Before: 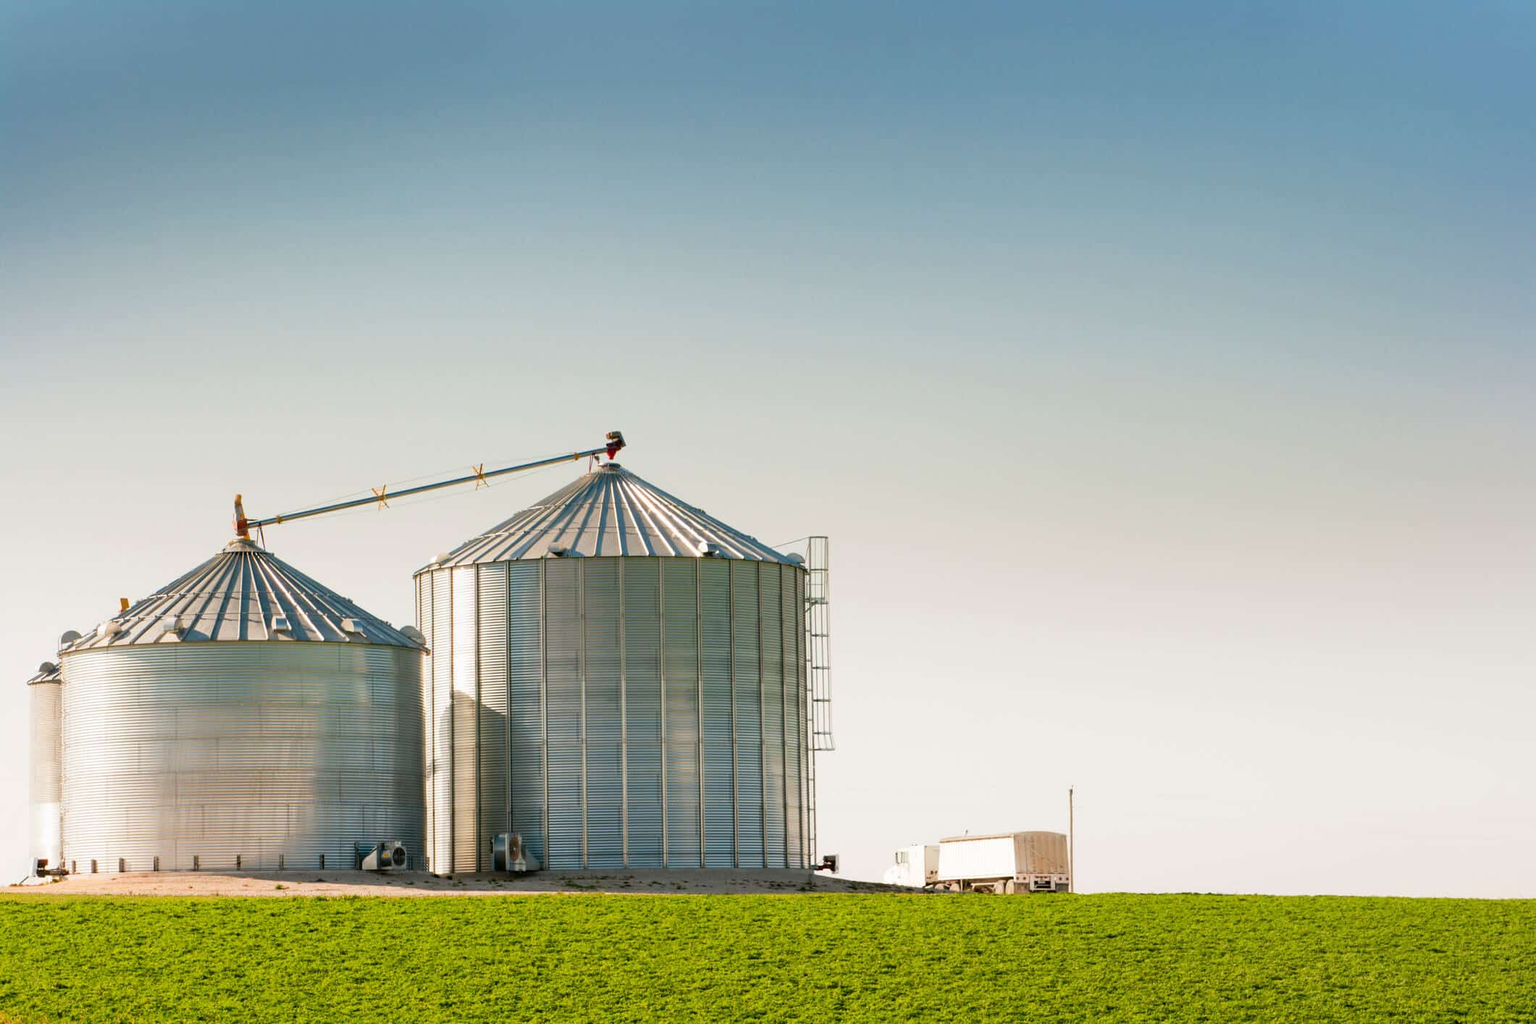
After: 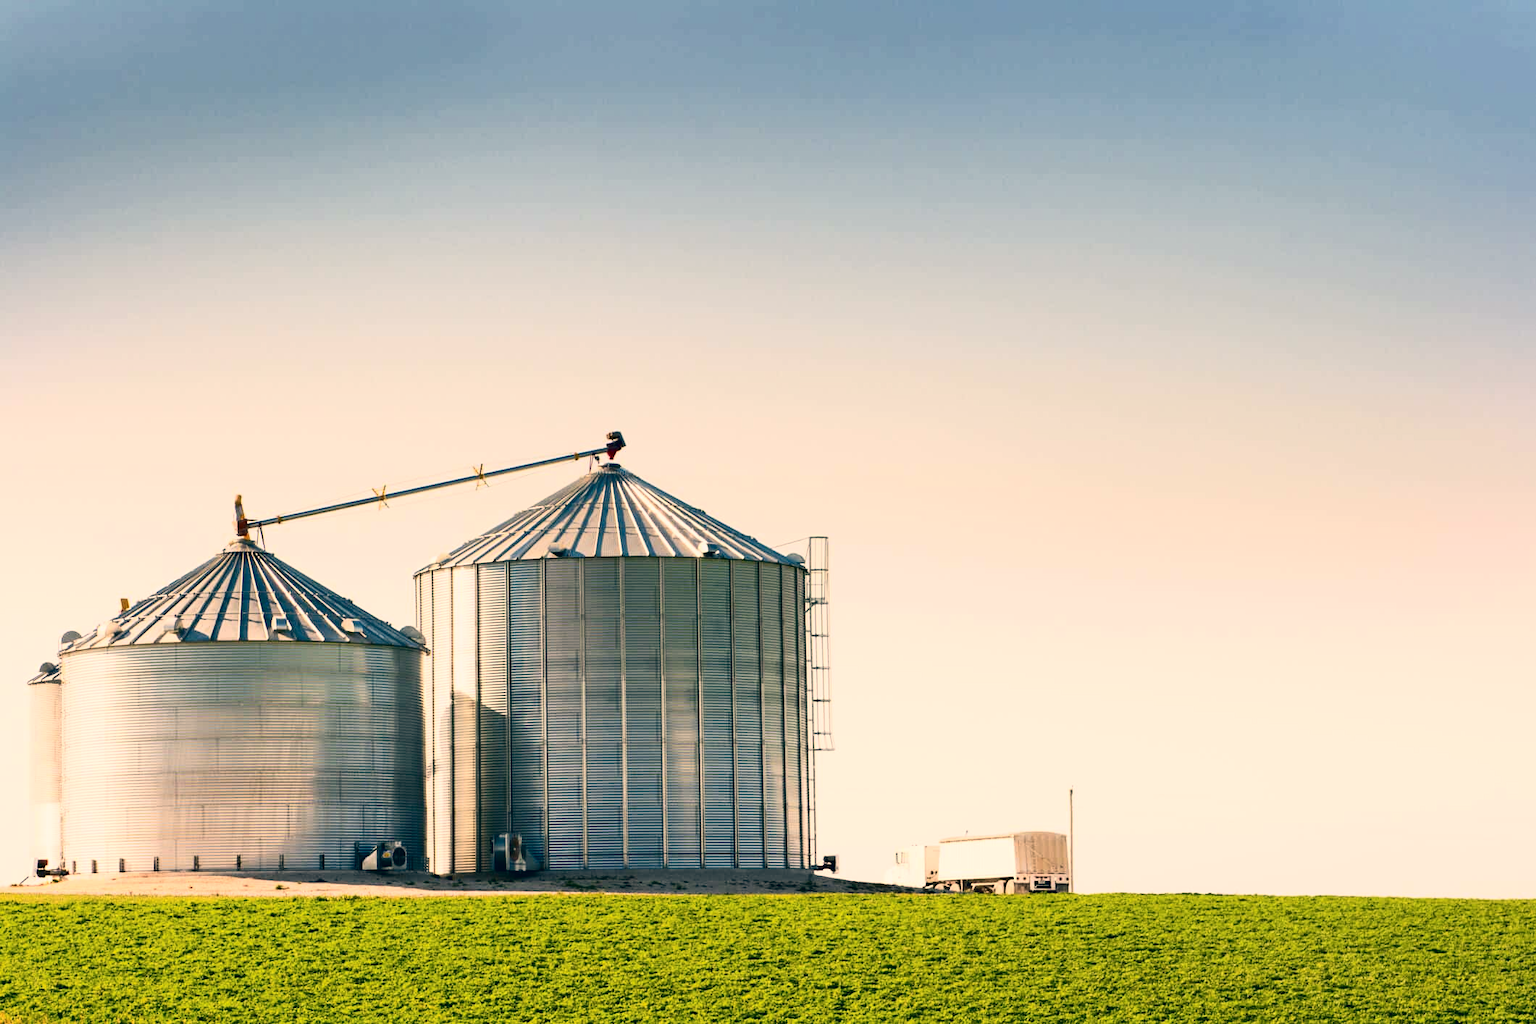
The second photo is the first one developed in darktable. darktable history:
contrast brightness saturation: contrast 0.295
color correction: highlights a* 10.28, highlights b* 14.02, shadows a* -9.83, shadows b* -15.12
